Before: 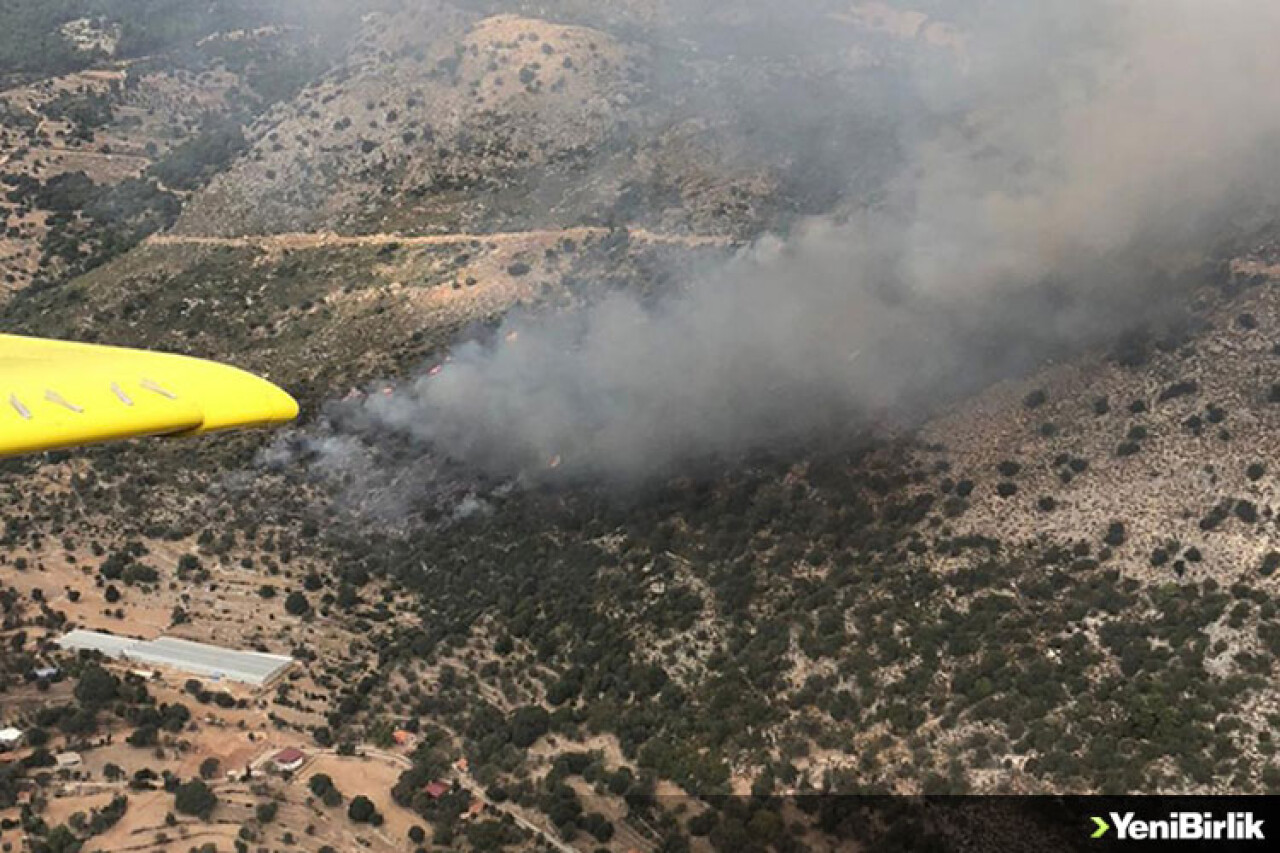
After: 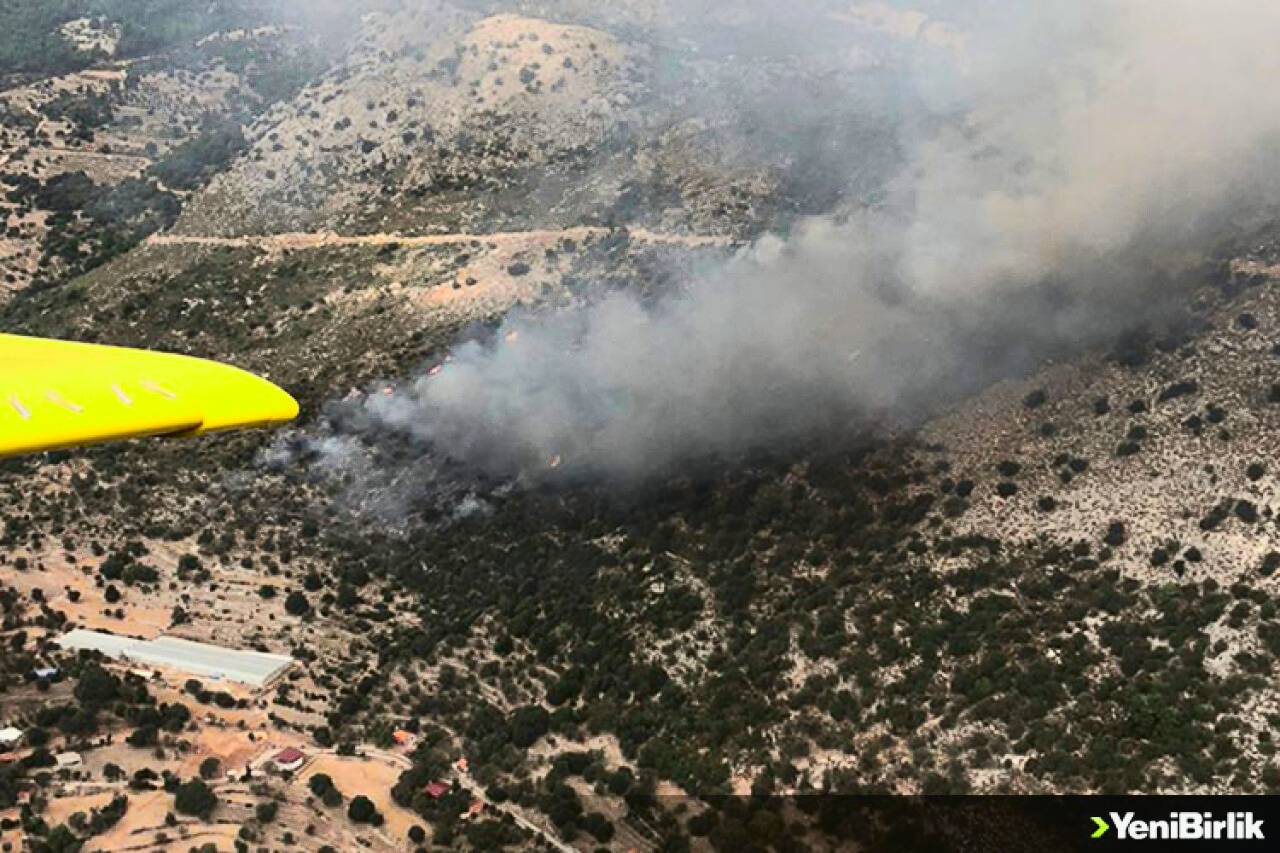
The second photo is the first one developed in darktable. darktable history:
tone curve: curves: ch0 [(0, 0.023) (0.132, 0.075) (0.251, 0.186) (0.463, 0.461) (0.662, 0.757) (0.854, 0.909) (1, 0.973)]; ch1 [(0, 0) (0.447, 0.411) (0.483, 0.469) (0.498, 0.496) (0.518, 0.514) (0.561, 0.579) (0.604, 0.645) (0.669, 0.73) (0.819, 0.93) (1, 1)]; ch2 [(0, 0) (0.307, 0.315) (0.425, 0.438) (0.483, 0.477) (0.503, 0.503) (0.526, 0.534) (0.567, 0.569) (0.617, 0.674) (0.703, 0.797) (0.985, 0.966)], color space Lab, independent channels
